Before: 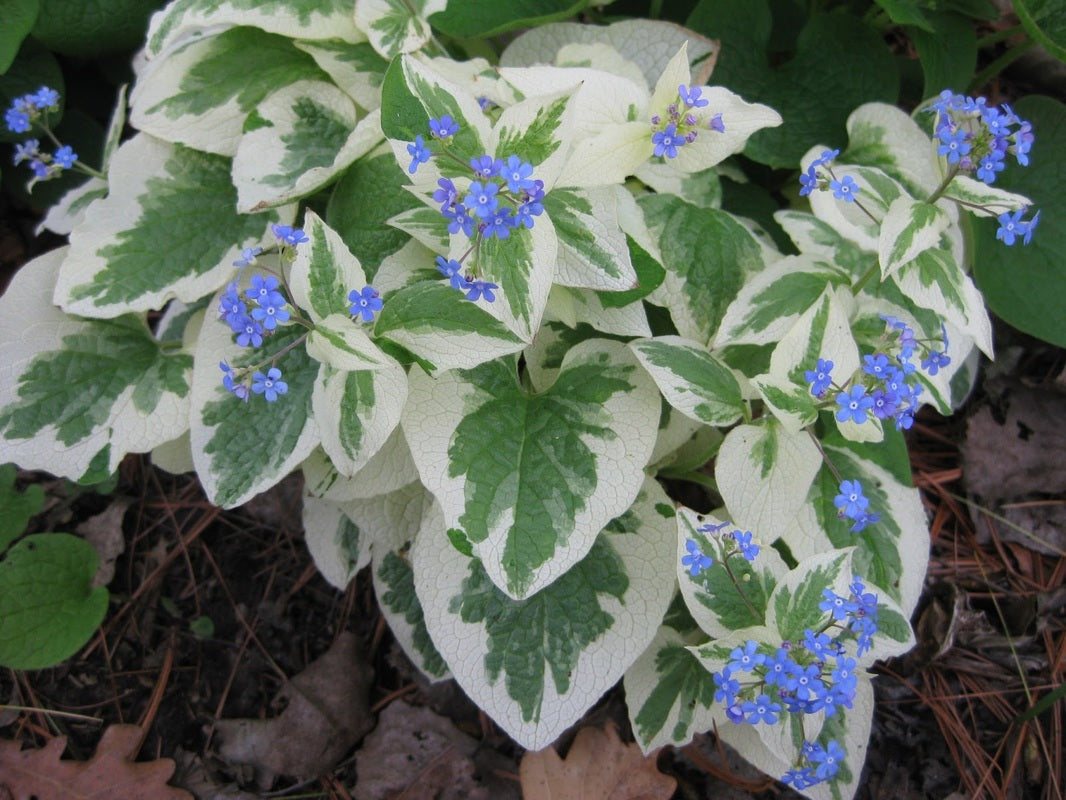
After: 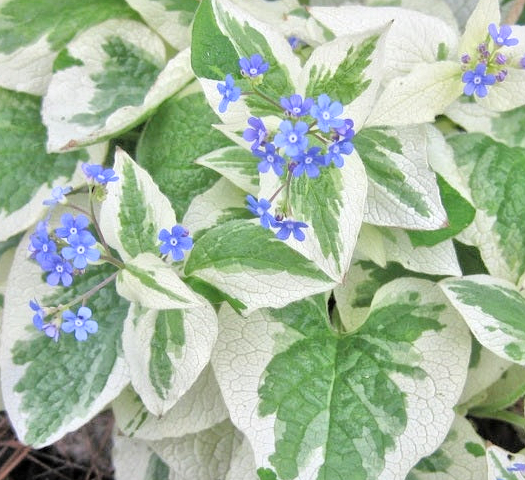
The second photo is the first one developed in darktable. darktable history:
tone equalizer: -7 EV 0.15 EV, -6 EV 0.6 EV, -5 EV 1.15 EV, -4 EV 1.33 EV, -3 EV 1.15 EV, -2 EV 0.6 EV, -1 EV 0.15 EV, mask exposure compensation -0.5 EV
crop: left 17.835%, top 7.675%, right 32.881%, bottom 32.213%
global tonemap: drago (1, 100), detail 1
local contrast: mode bilateral grid, contrast 30, coarseness 25, midtone range 0.2
